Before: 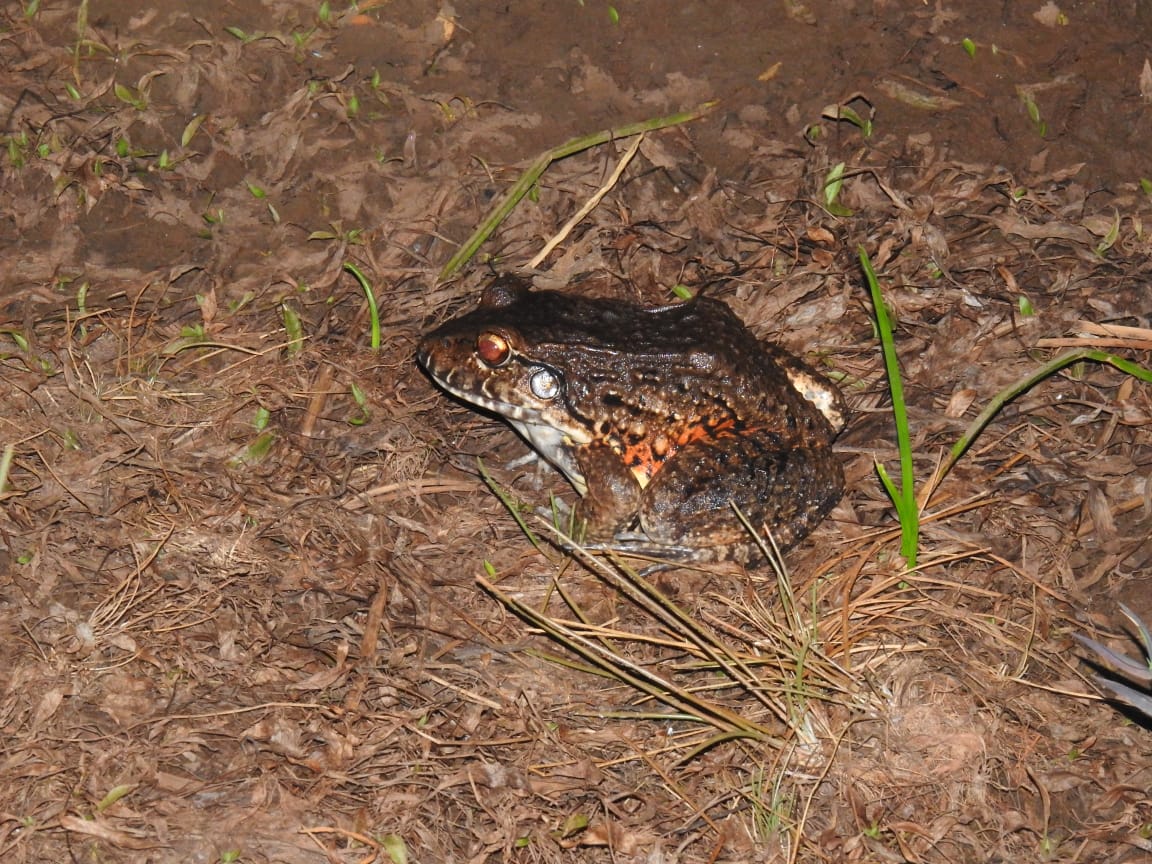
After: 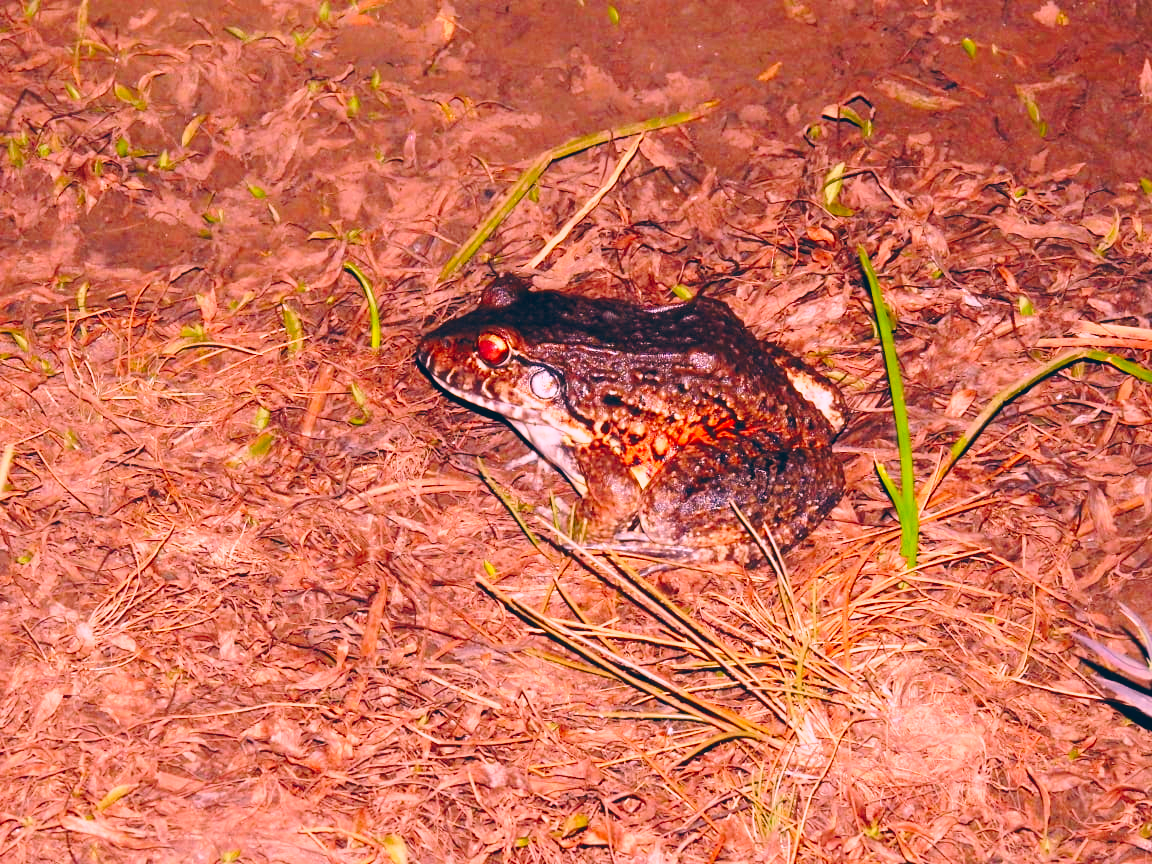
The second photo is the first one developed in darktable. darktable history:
base curve: curves: ch0 [(0, 0) (0.028, 0.03) (0.121, 0.232) (0.46, 0.748) (0.859, 0.968) (1, 1)], preserve colors none
color correction: highlights a* 17.03, highlights b* 0.205, shadows a* -15.38, shadows b* -14.56, saturation 1.5
rgb levels: mode RGB, independent channels, levels [[0, 0.474, 1], [0, 0.5, 1], [0, 0.5, 1]]
